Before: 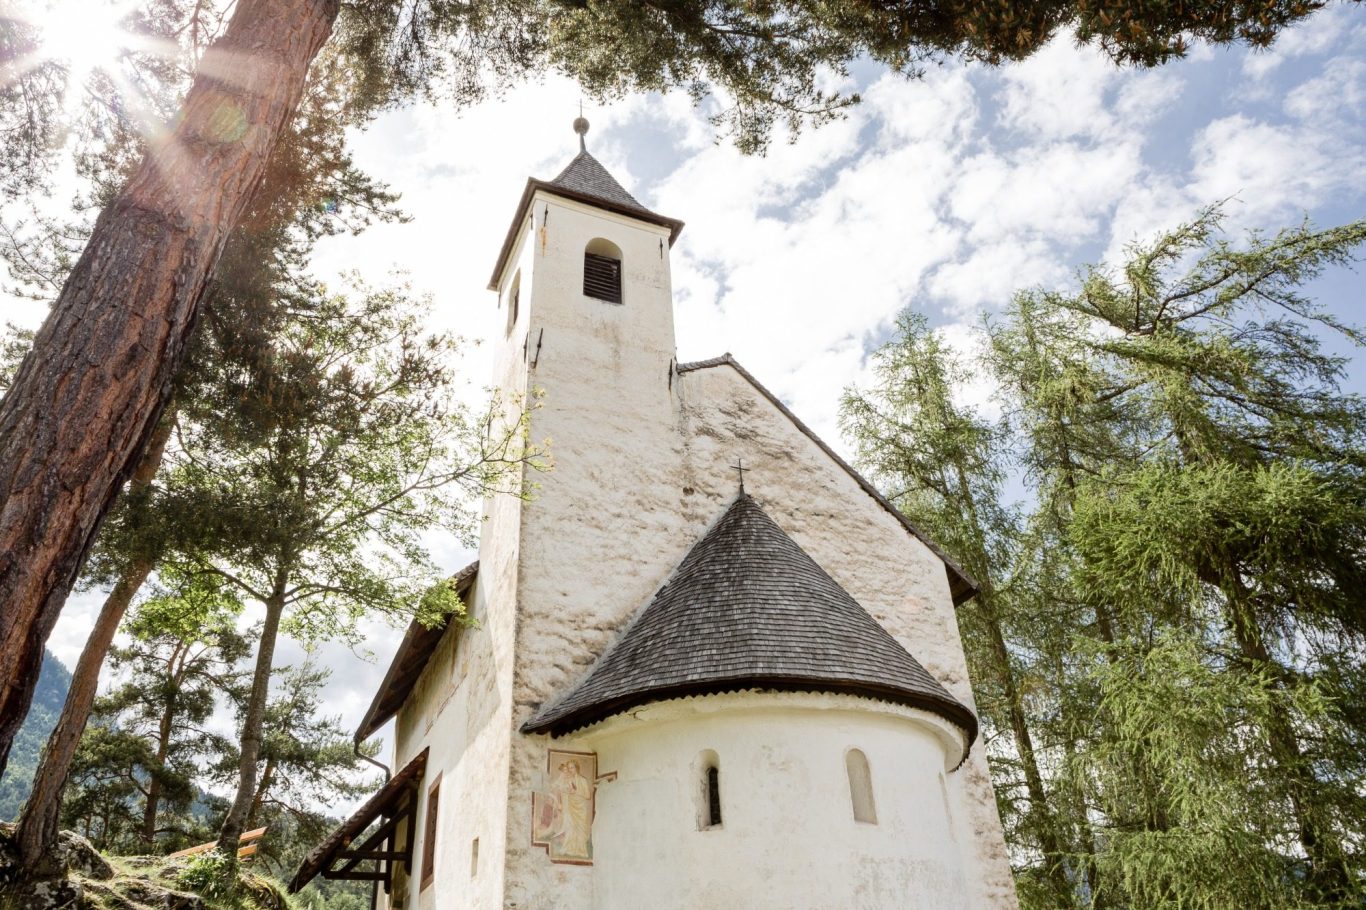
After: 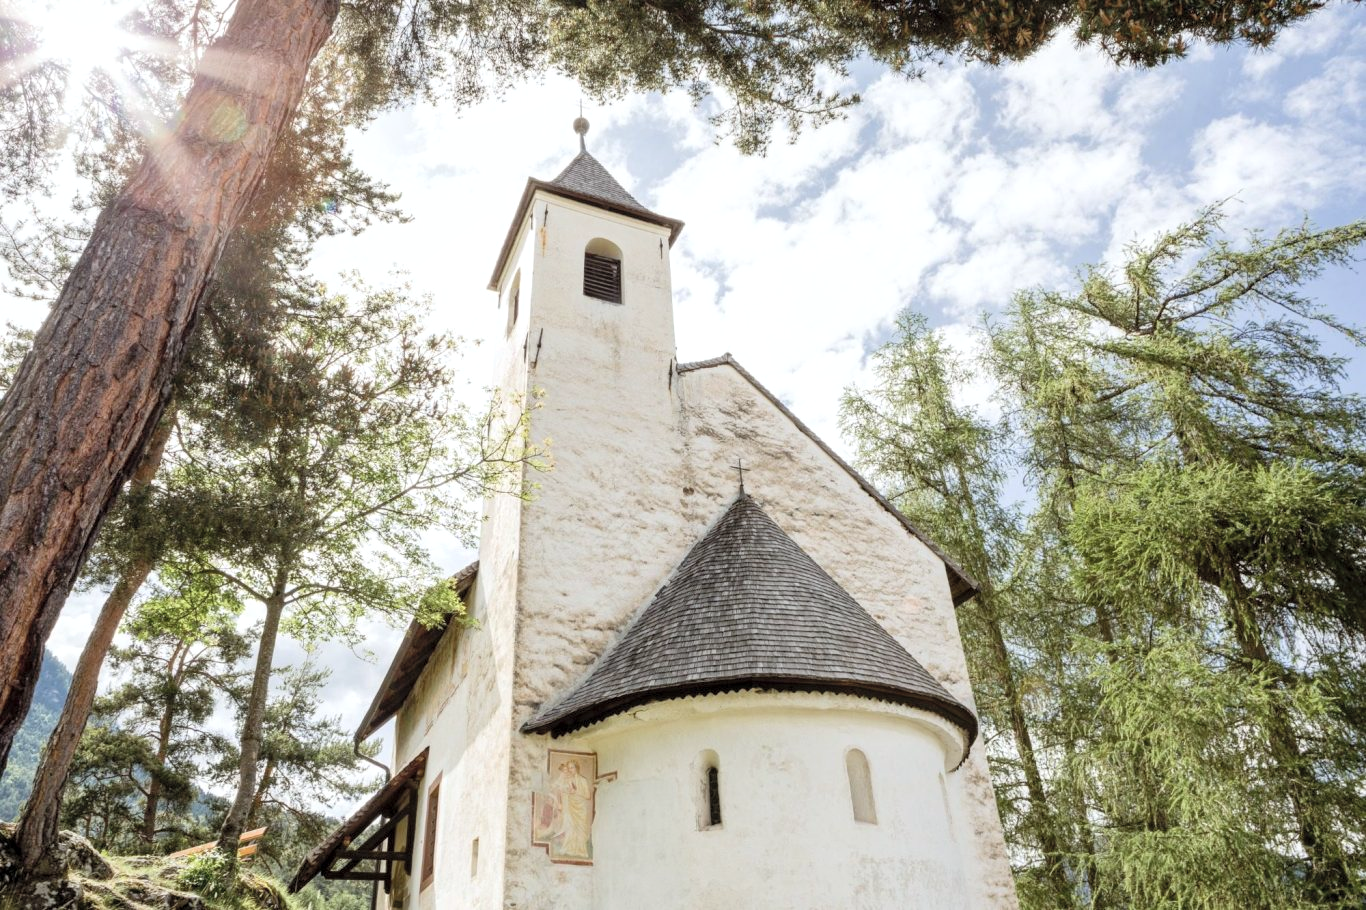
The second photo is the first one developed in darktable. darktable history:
contrast brightness saturation: brightness 0.15
local contrast: highlights 100%, shadows 100%, detail 120%, midtone range 0.2
white balance: red 0.986, blue 1.01
